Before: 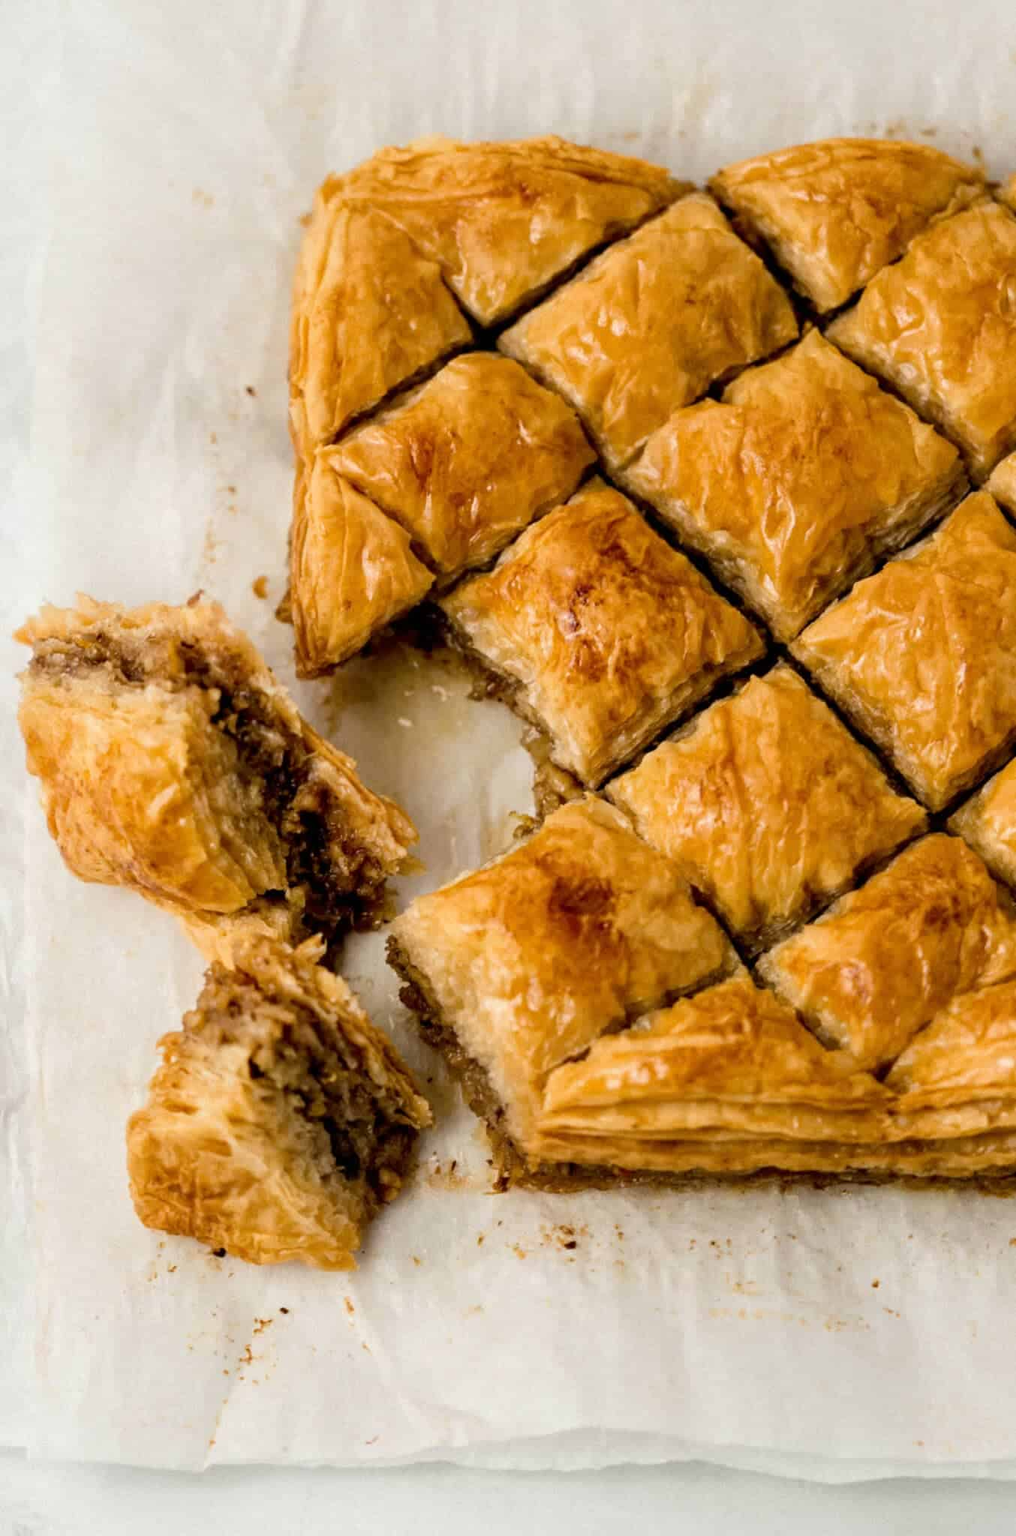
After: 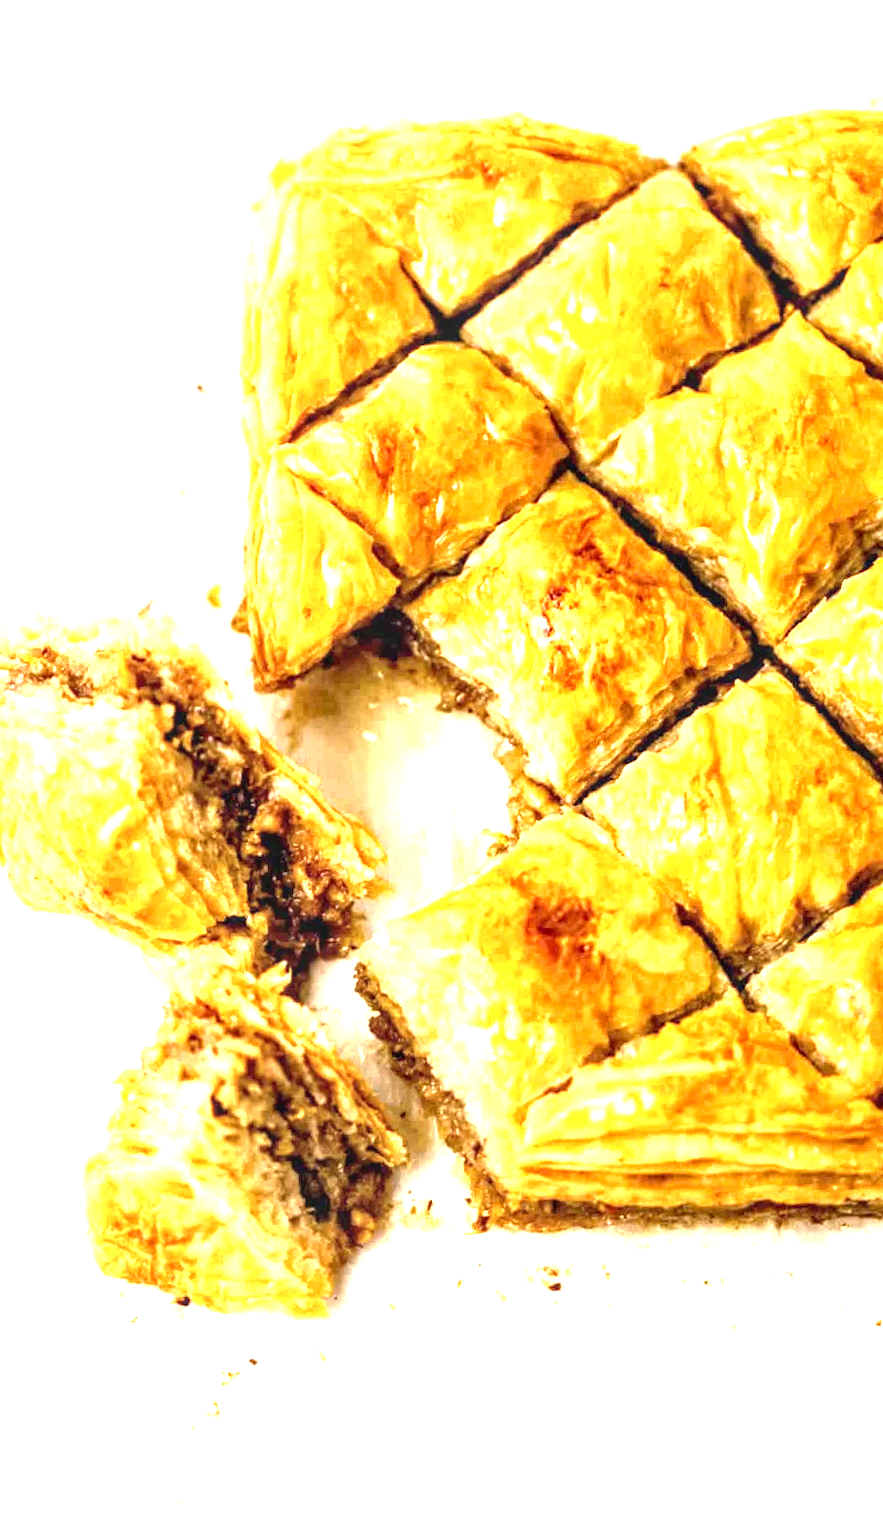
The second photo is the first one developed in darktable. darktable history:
exposure: exposure 2 EV, compensate exposure bias true, compensate highlight preservation false
crop and rotate: angle 1°, left 4.281%, top 0.642%, right 11.383%, bottom 2.486%
grain: coarseness 0.09 ISO, strength 10%
local contrast: detail 130%
